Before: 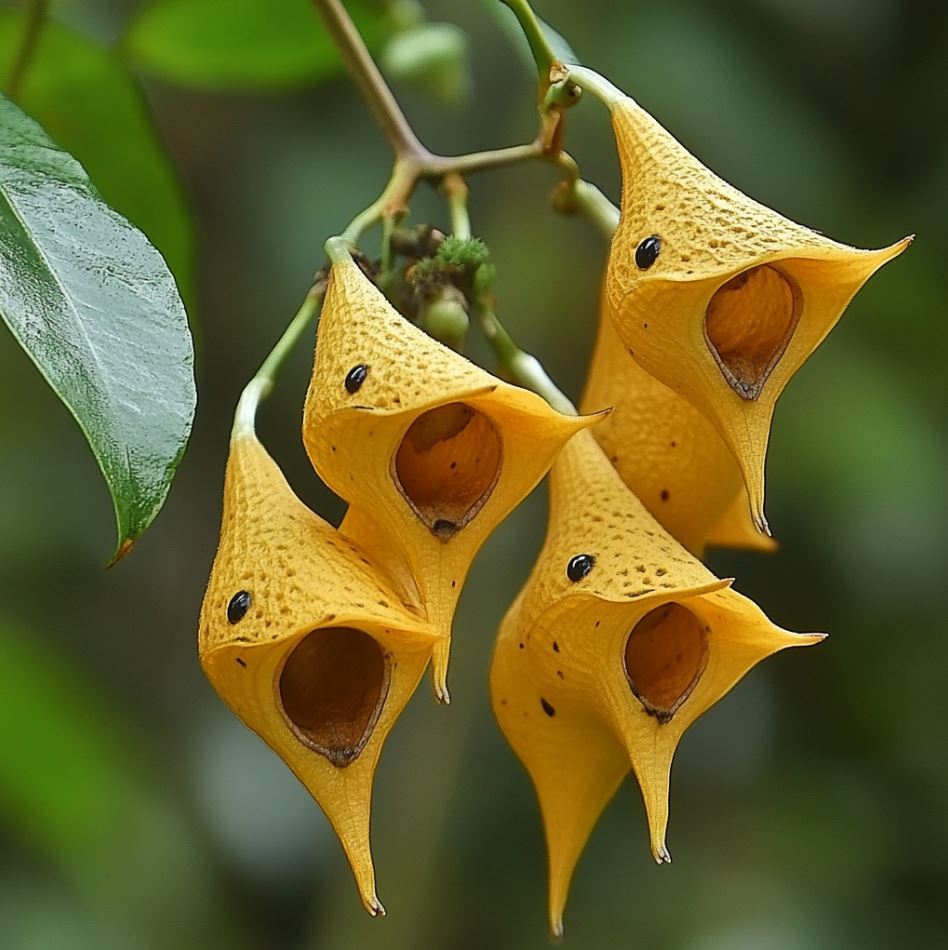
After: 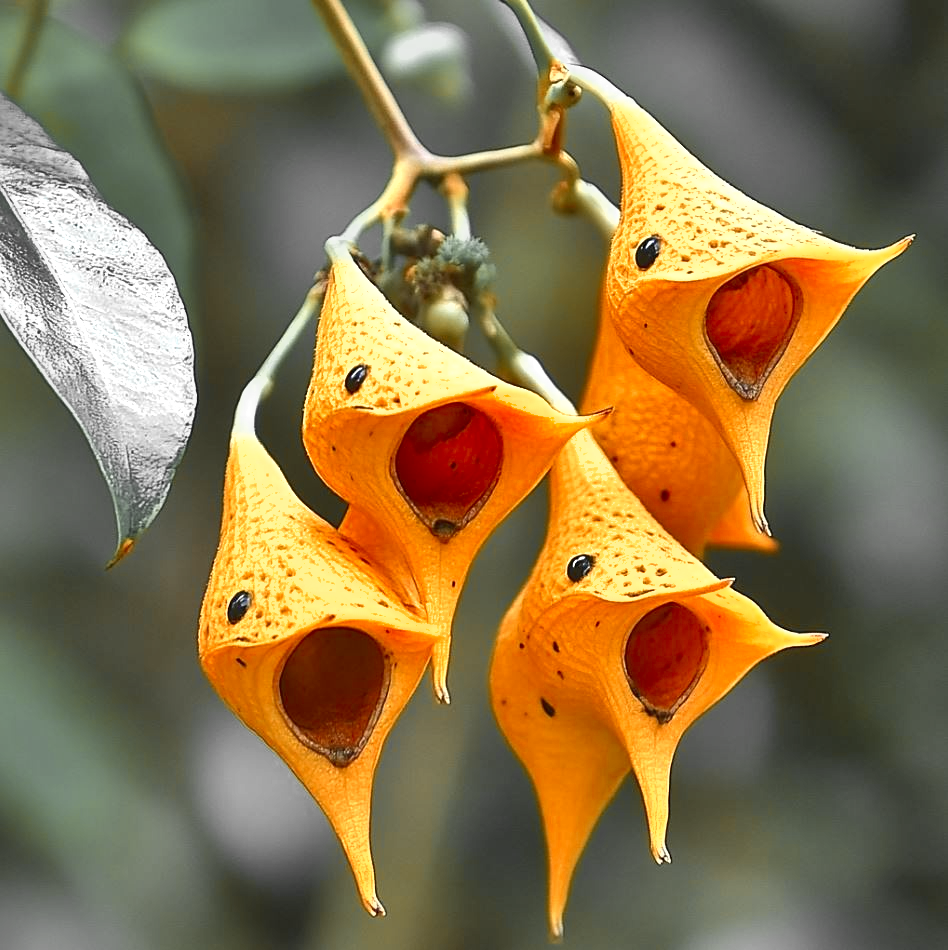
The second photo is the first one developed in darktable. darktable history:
local contrast: mode bilateral grid, contrast 20, coarseness 50, detail 119%, midtone range 0.2
color zones: curves: ch0 [(0, 0.363) (0.128, 0.373) (0.25, 0.5) (0.402, 0.407) (0.521, 0.525) (0.63, 0.559) (0.729, 0.662) (0.867, 0.471)]; ch1 [(0, 0.515) (0.136, 0.618) (0.25, 0.5) (0.378, 0) (0.516, 0) (0.622, 0.593) (0.737, 0.819) (0.87, 0.593)]; ch2 [(0, 0.529) (0.128, 0.471) (0.282, 0.451) (0.386, 0.662) (0.516, 0.525) (0.633, 0.554) (0.75, 0.62) (0.875, 0.441)]
exposure: black level correction 0, exposure 1.001 EV, compensate exposure bias true, compensate highlight preservation false
shadows and highlights: radius 106.9, shadows 45.27, highlights -66.31, low approximation 0.01, soften with gaussian
